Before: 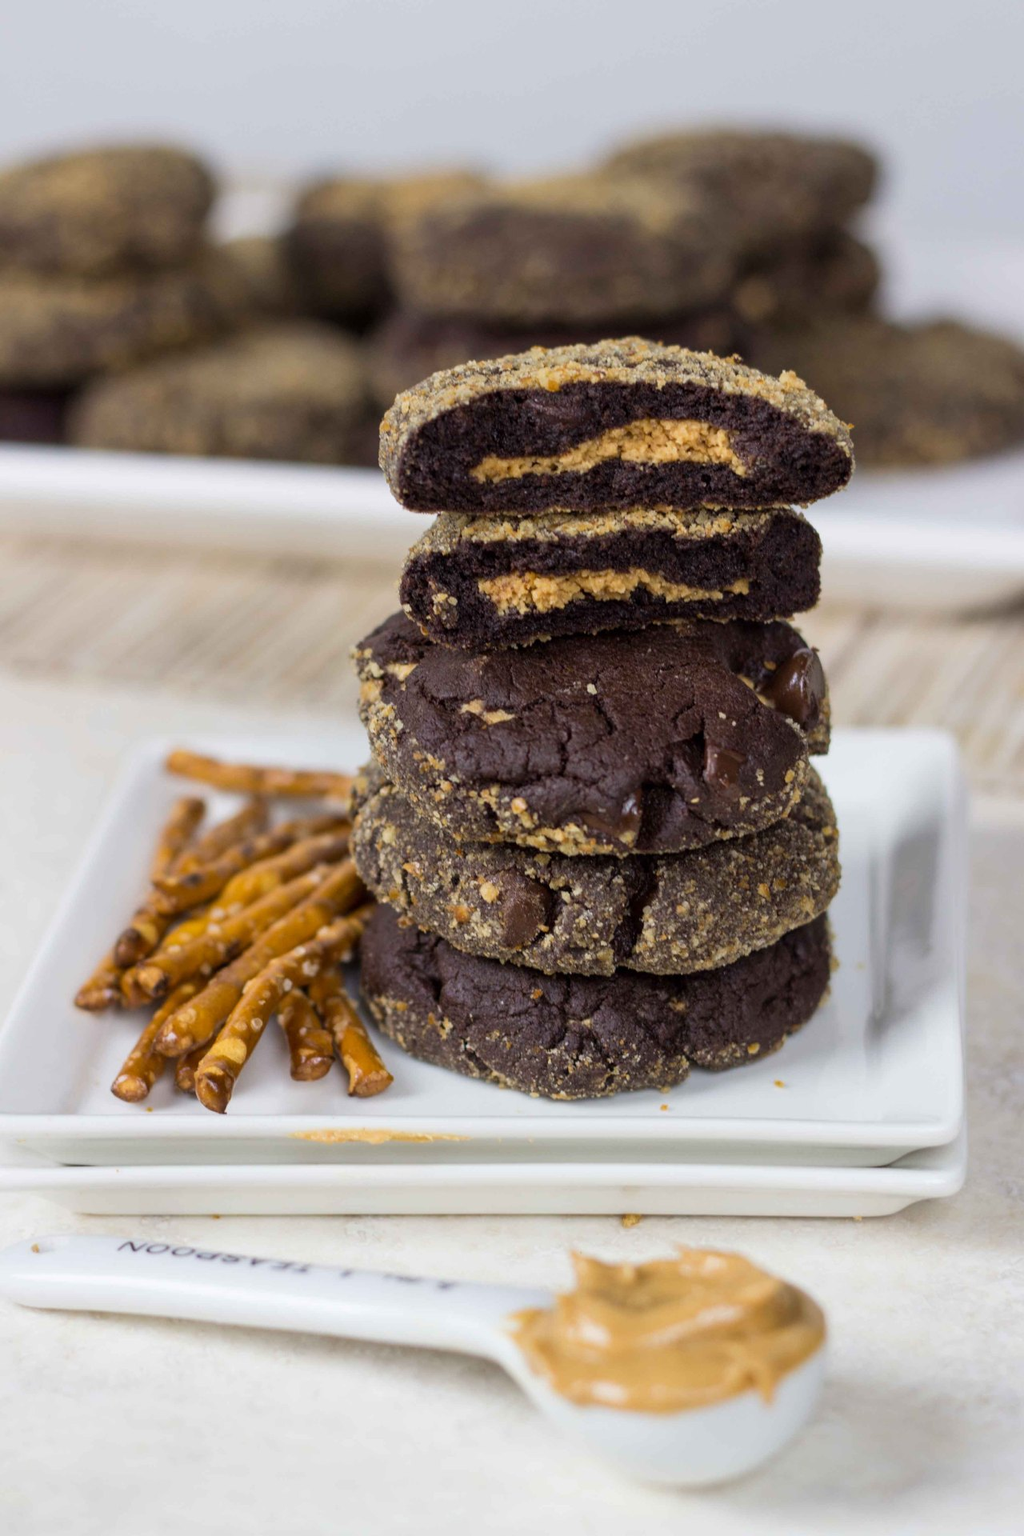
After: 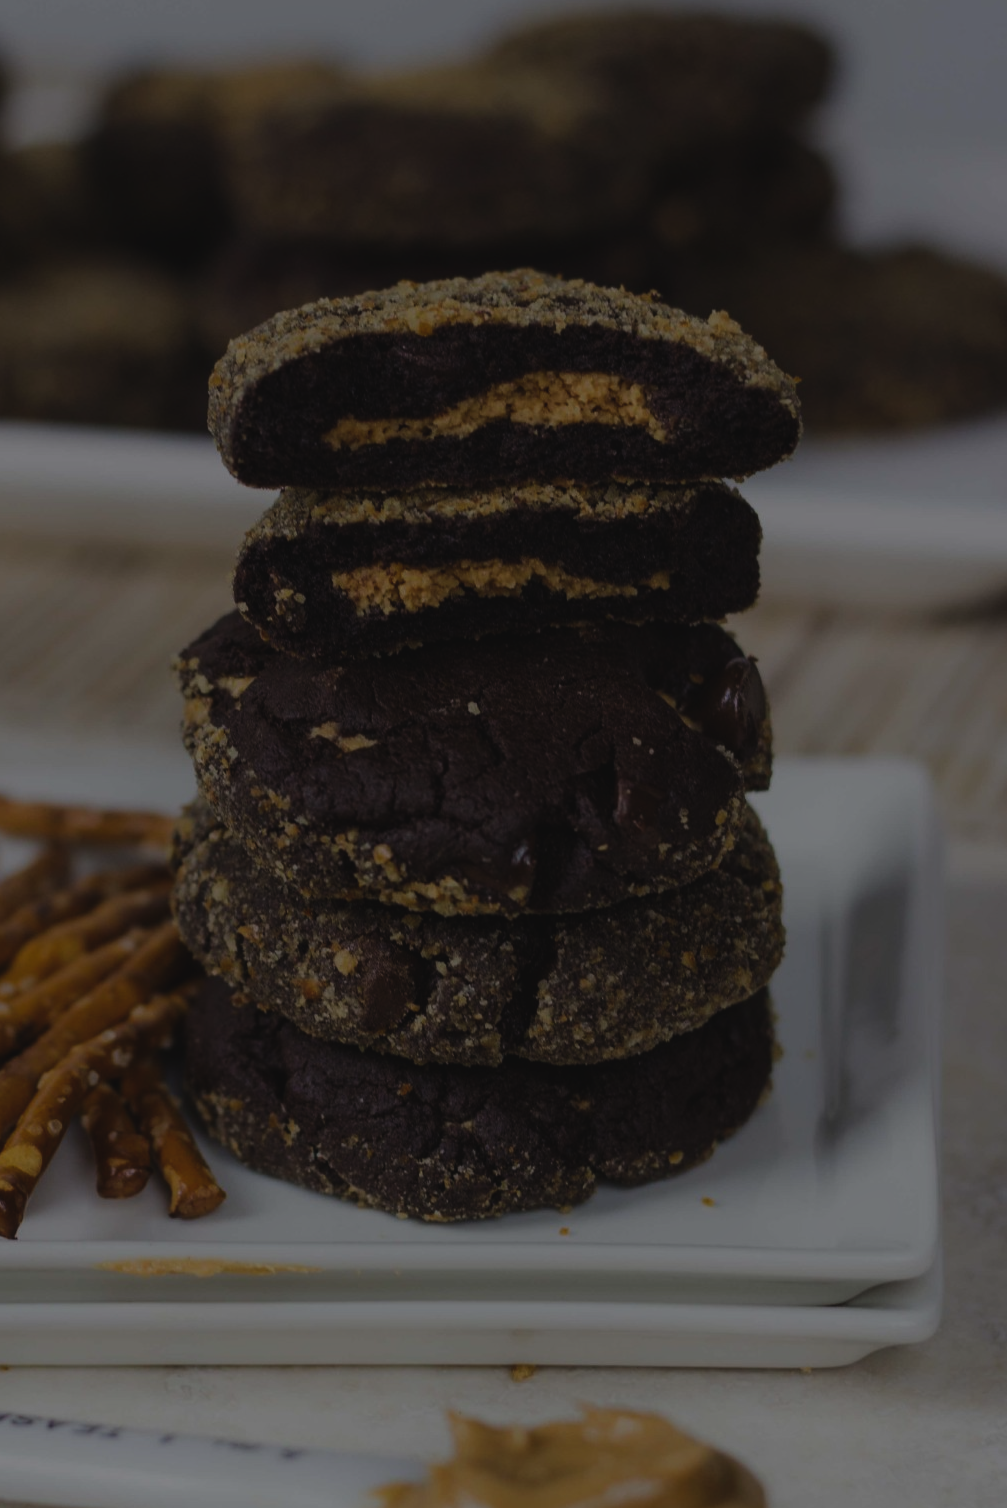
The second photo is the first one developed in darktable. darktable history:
crop and rotate: left 20.825%, top 8.008%, right 0.497%, bottom 13.405%
exposure: exposure -2.365 EV, compensate highlight preservation false
tone equalizer: -8 EV -0.387 EV, -7 EV -0.358 EV, -6 EV -0.363 EV, -5 EV -0.242 EV, -3 EV 0.213 EV, -2 EV 0.361 EV, -1 EV 0.381 EV, +0 EV 0.395 EV, smoothing diameter 2.03%, edges refinement/feathering 22.36, mask exposure compensation -1.57 EV, filter diffusion 5
tone curve: curves: ch0 [(0, 0.036) (0.119, 0.115) (0.461, 0.479) (0.715, 0.767) (0.817, 0.865) (1, 0.998)]; ch1 [(0, 0) (0.377, 0.416) (0.44, 0.461) (0.487, 0.49) (0.514, 0.525) (0.538, 0.561) (0.67, 0.713) (1, 1)]; ch2 [(0, 0) (0.38, 0.405) (0.463, 0.445) (0.492, 0.486) (0.529, 0.533) (0.578, 0.59) (0.653, 0.698) (1, 1)], preserve colors none
